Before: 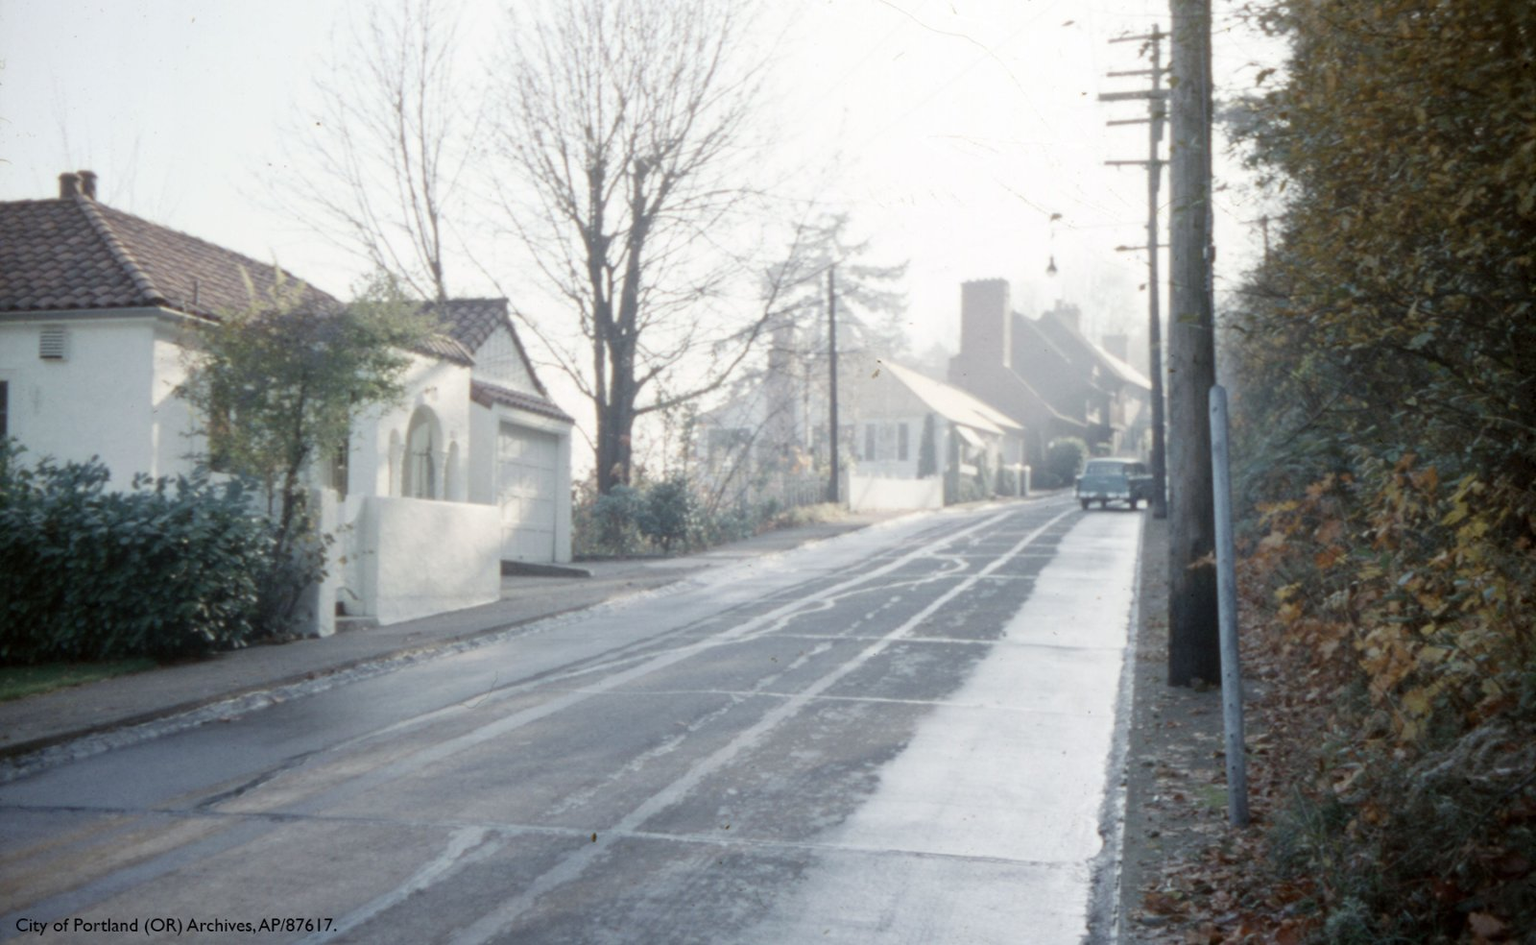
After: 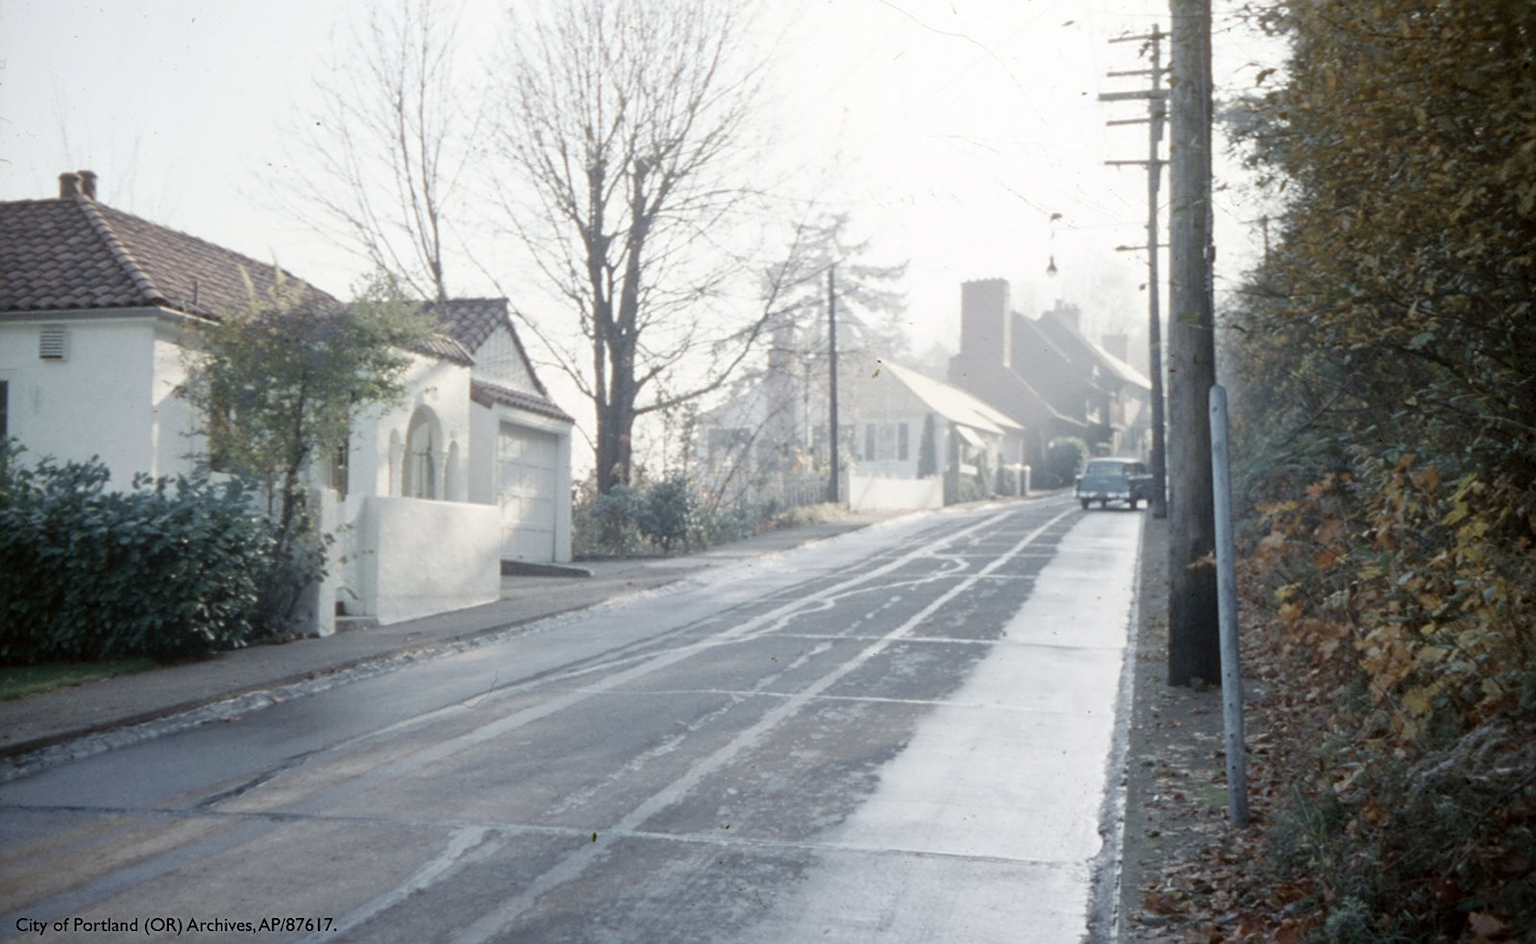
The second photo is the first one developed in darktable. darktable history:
contrast brightness saturation: contrast 0.01, saturation -0.05
sharpen: on, module defaults
